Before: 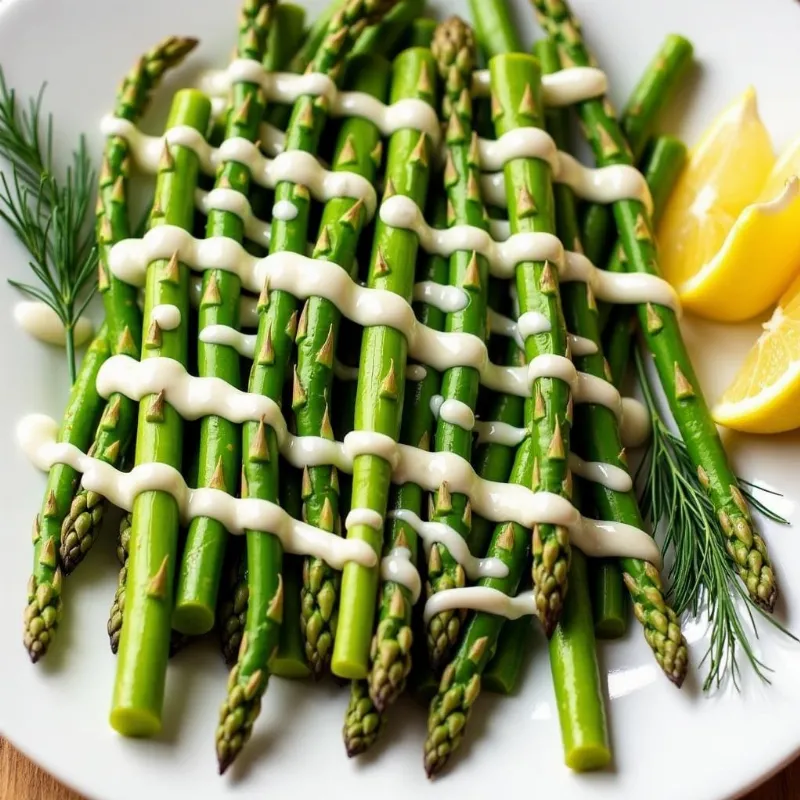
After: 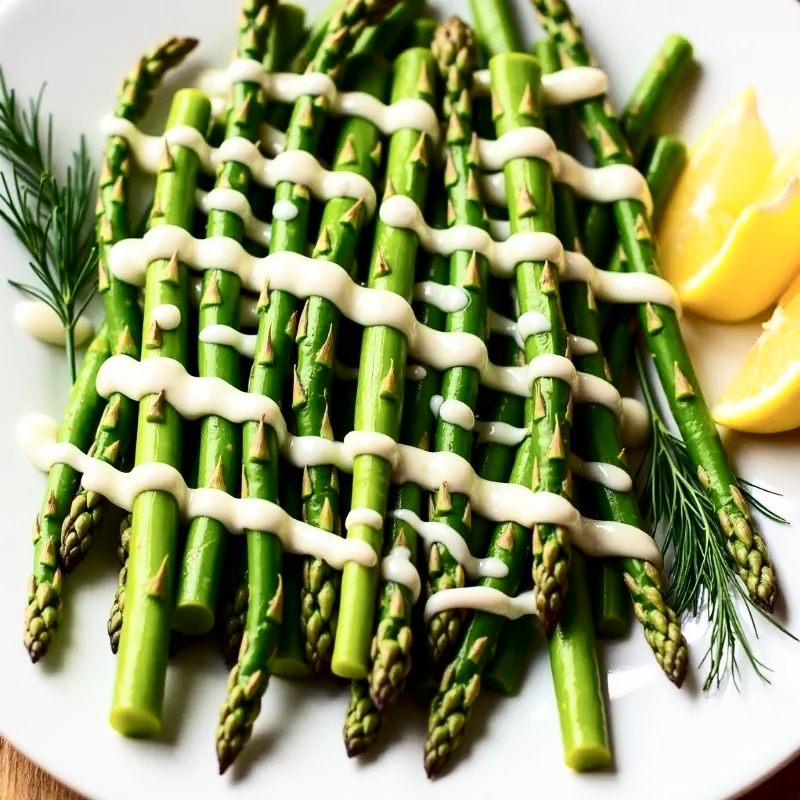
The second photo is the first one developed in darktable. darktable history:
contrast brightness saturation: contrast 0.295
